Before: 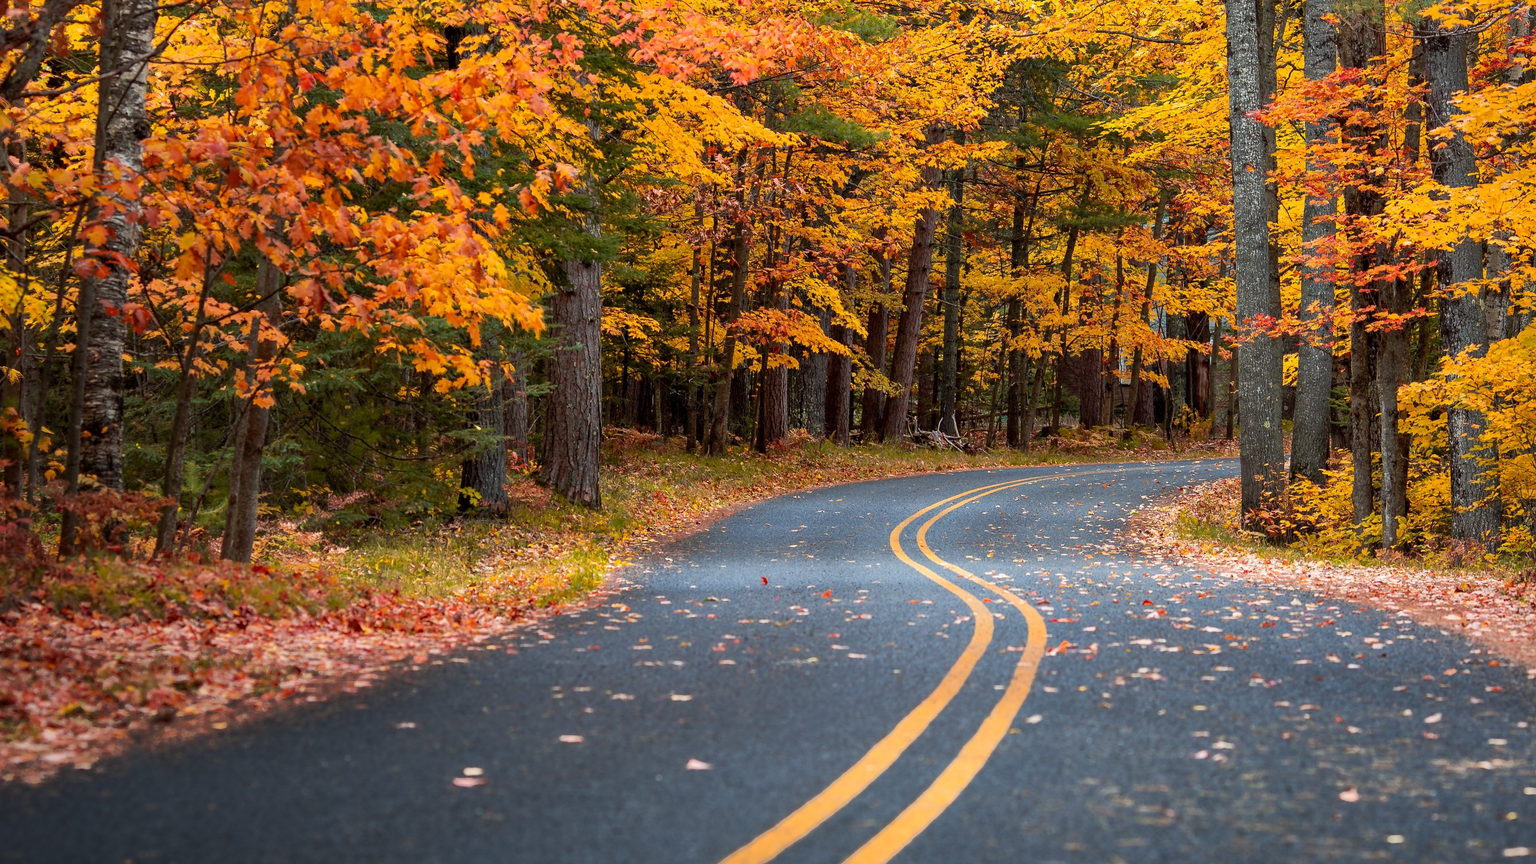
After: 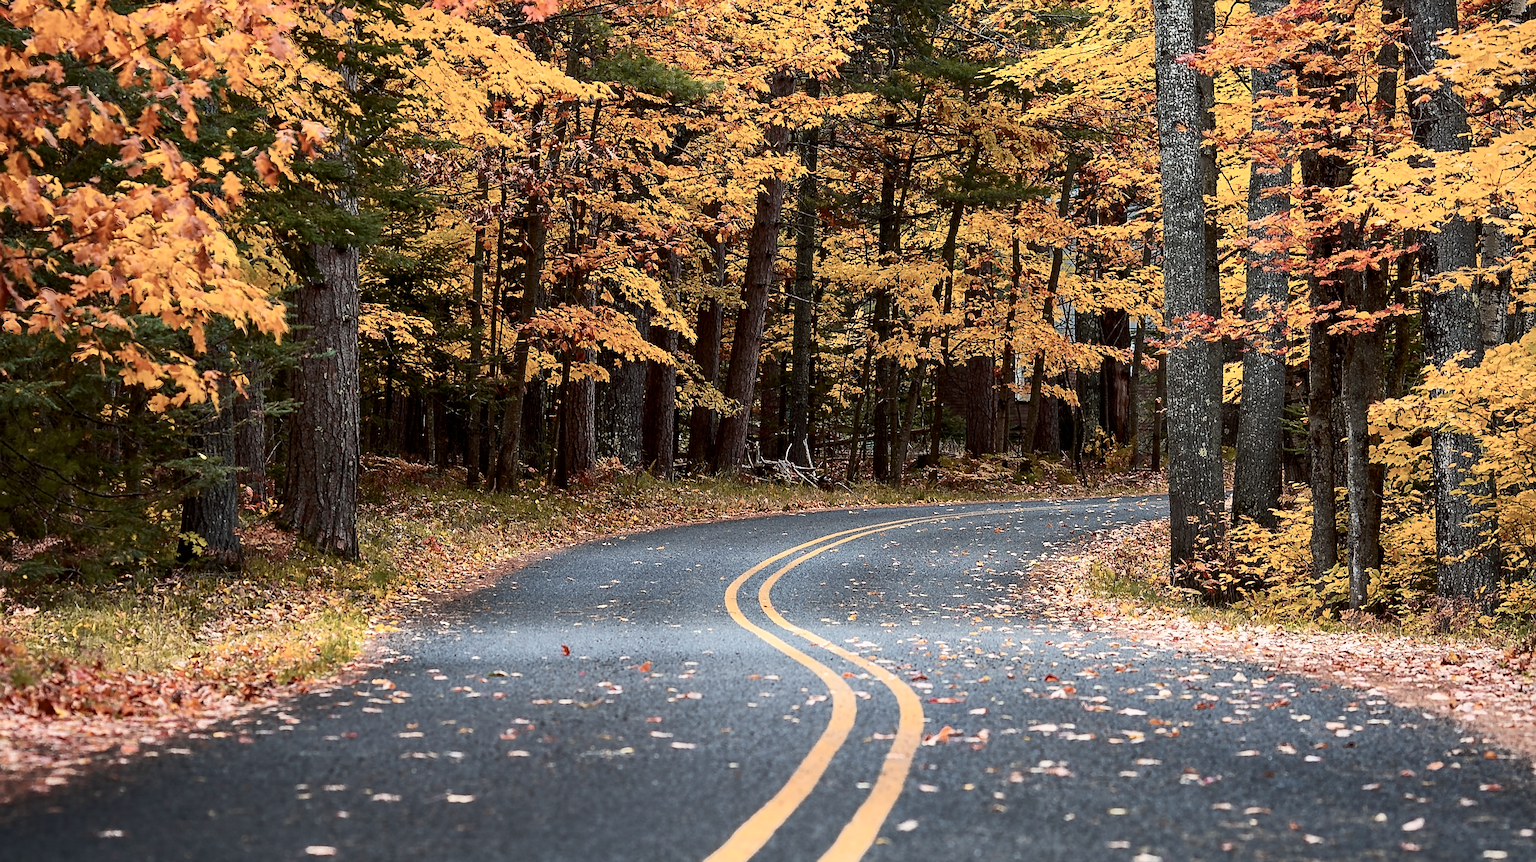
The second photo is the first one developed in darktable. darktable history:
contrast brightness saturation: contrast 0.25, saturation -0.31
crop and rotate: left 20.74%, top 7.912%, right 0.375%, bottom 13.378%
sharpen: on, module defaults
